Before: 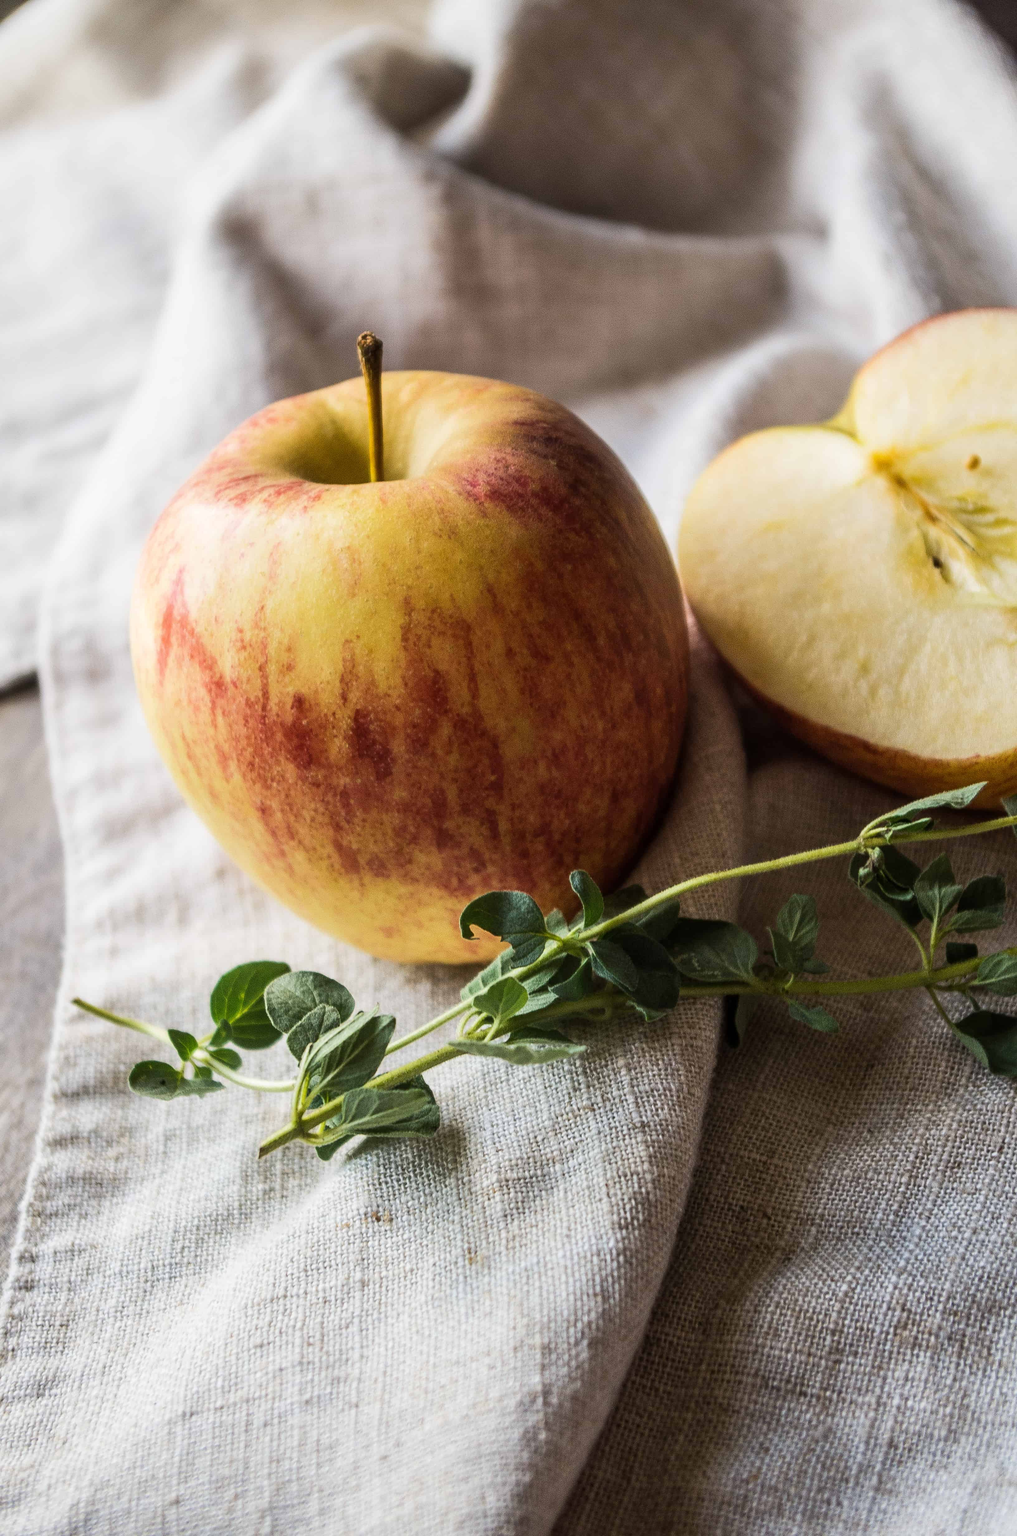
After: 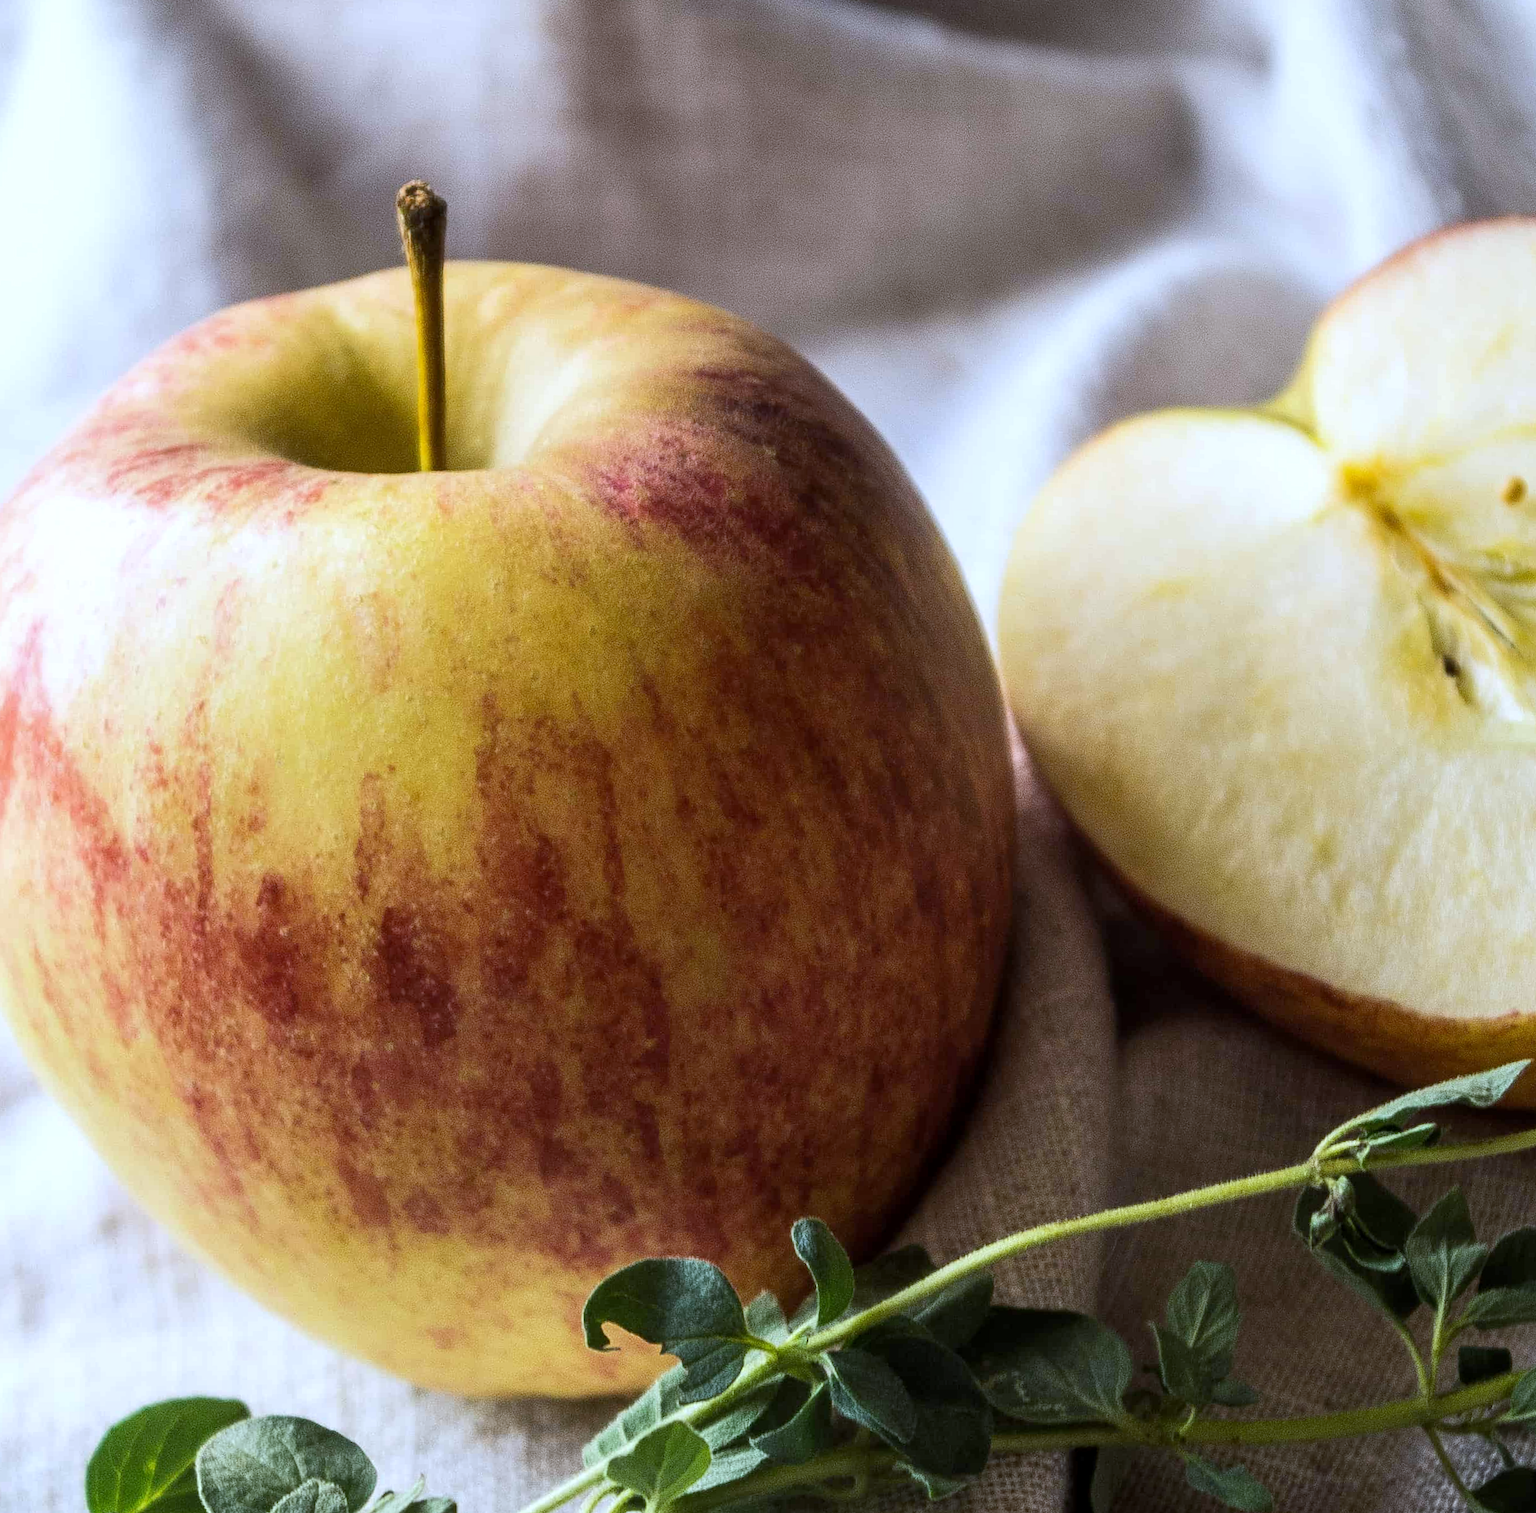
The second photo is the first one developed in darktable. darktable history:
crop: left 18.38%, top 11.092%, right 2.134%, bottom 33.217%
white balance: red 0.926, green 1.003, blue 1.133
exposure: black level correction 0.001, exposure 0.191 EV, compensate highlight preservation false
rotate and perspective: rotation 0.679°, lens shift (horizontal) 0.136, crop left 0.009, crop right 0.991, crop top 0.078, crop bottom 0.95
